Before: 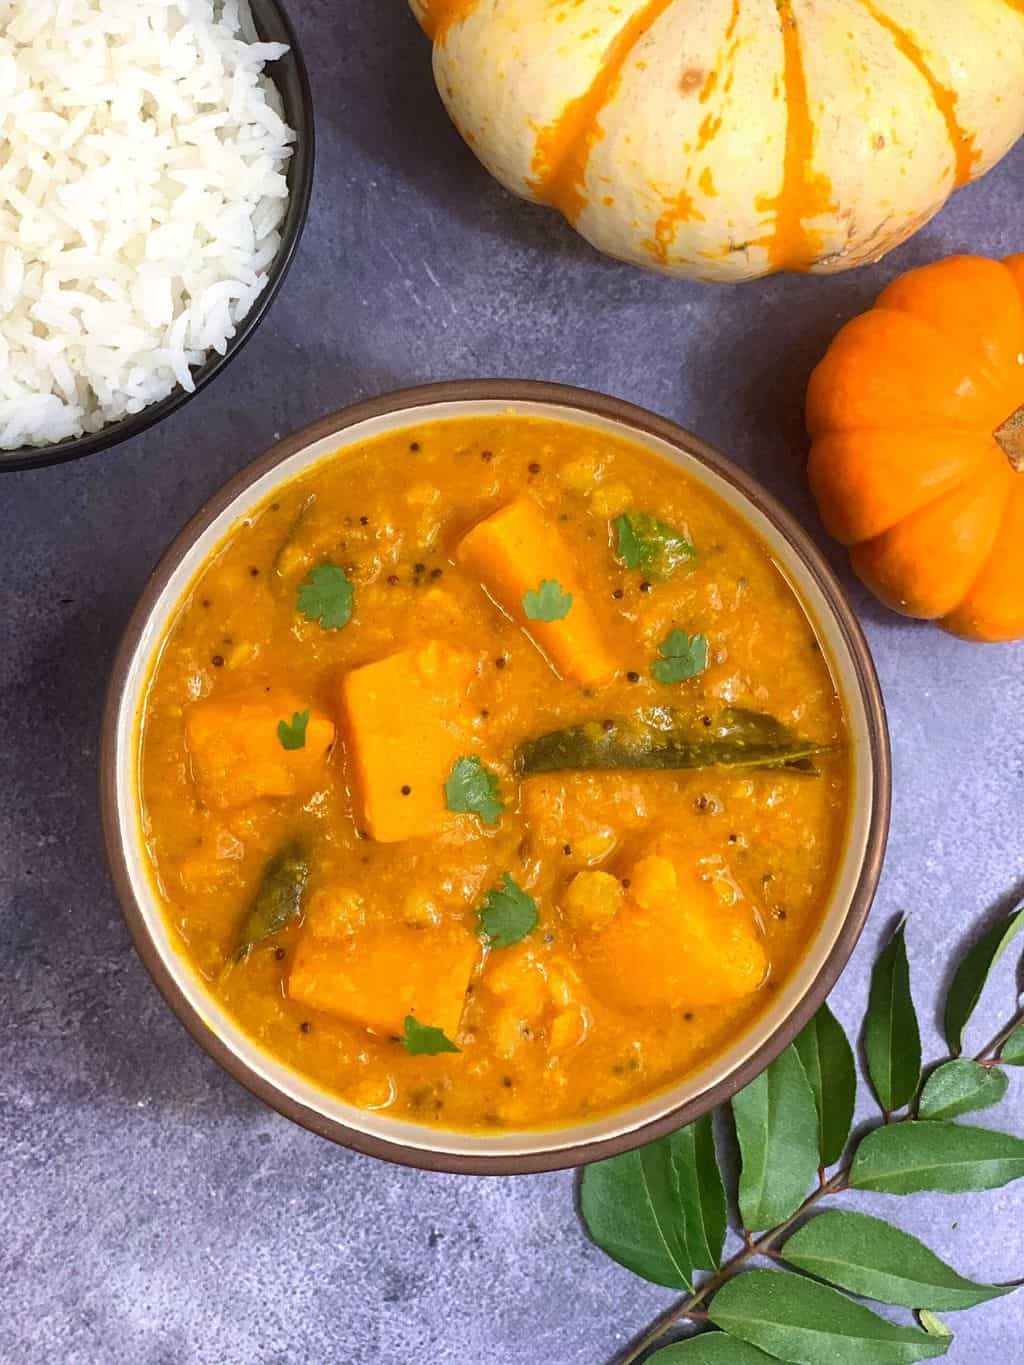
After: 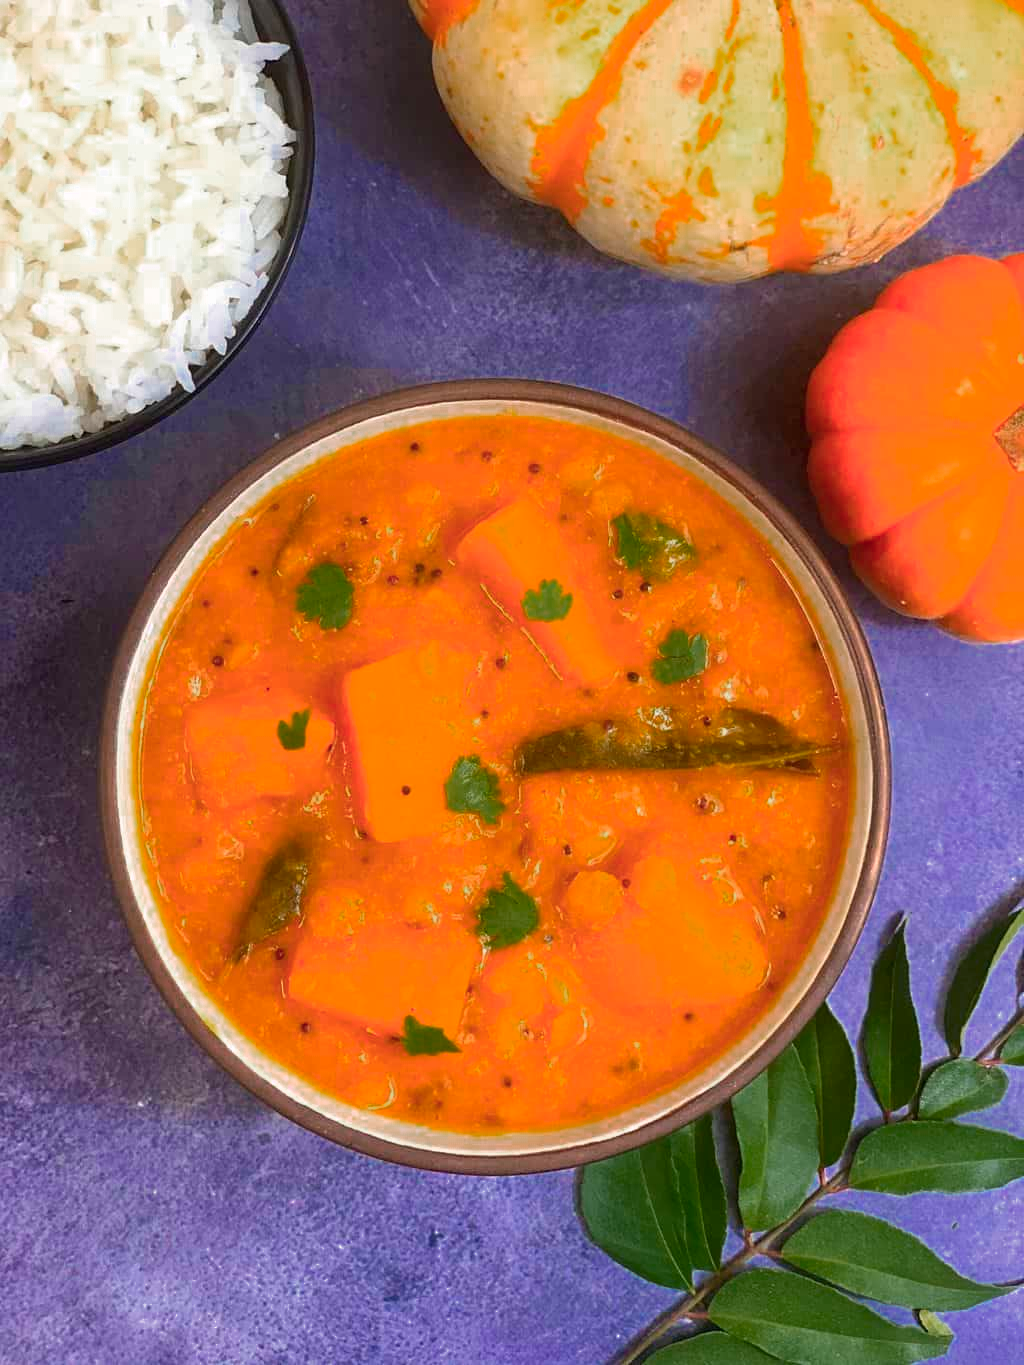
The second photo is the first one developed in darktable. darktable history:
color zones: curves: ch0 [(0, 0.553) (0.123, 0.58) (0.23, 0.419) (0.468, 0.155) (0.605, 0.132) (0.723, 0.063) (0.833, 0.172) (0.921, 0.468)]; ch1 [(0.025, 0.645) (0.229, 0.584) (0.326, 0.551) (0.537, 0.446) (0.599, 0.911) (0.708, 1) (0.805, 0.944)]; ch2 [(0.086, 0.468) (0.254, 0.464) (0.638, 0.564) (0.702, 0.592) (0.768, 0.564)]
